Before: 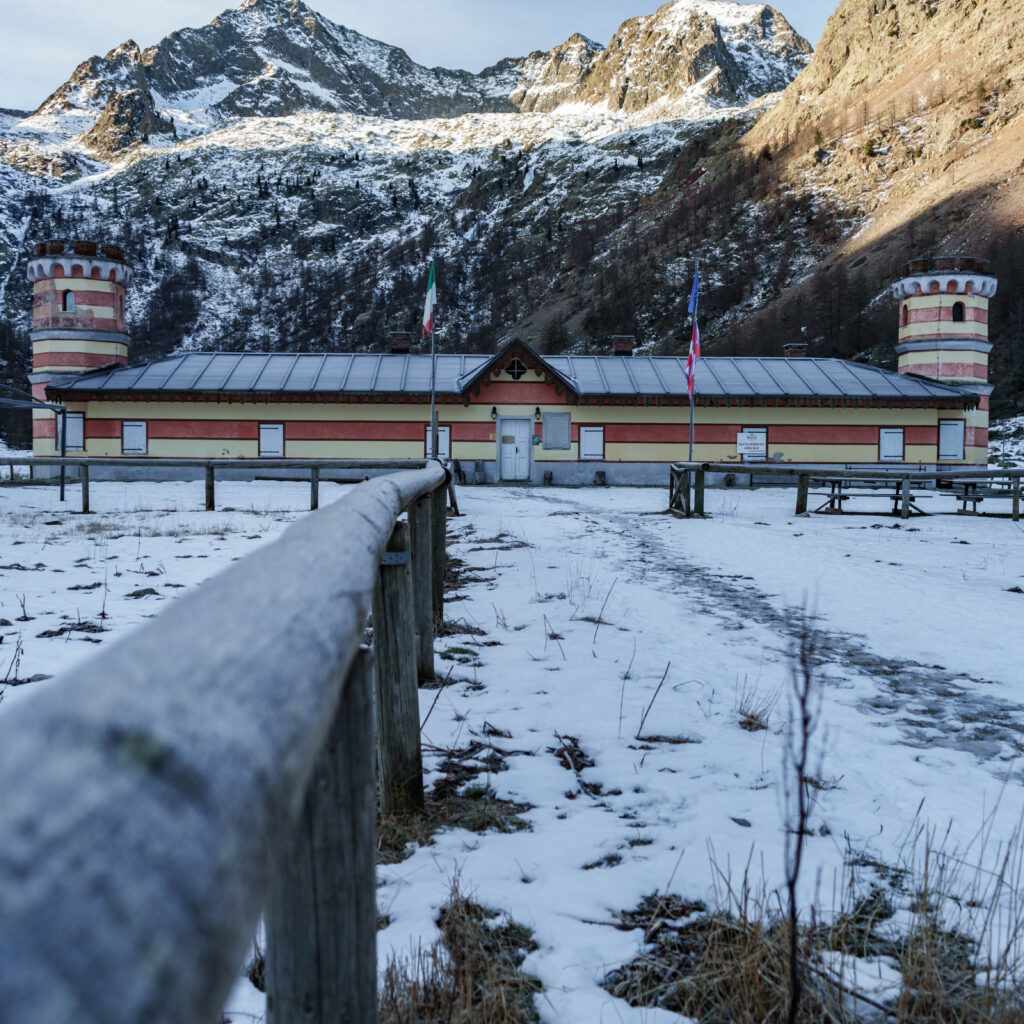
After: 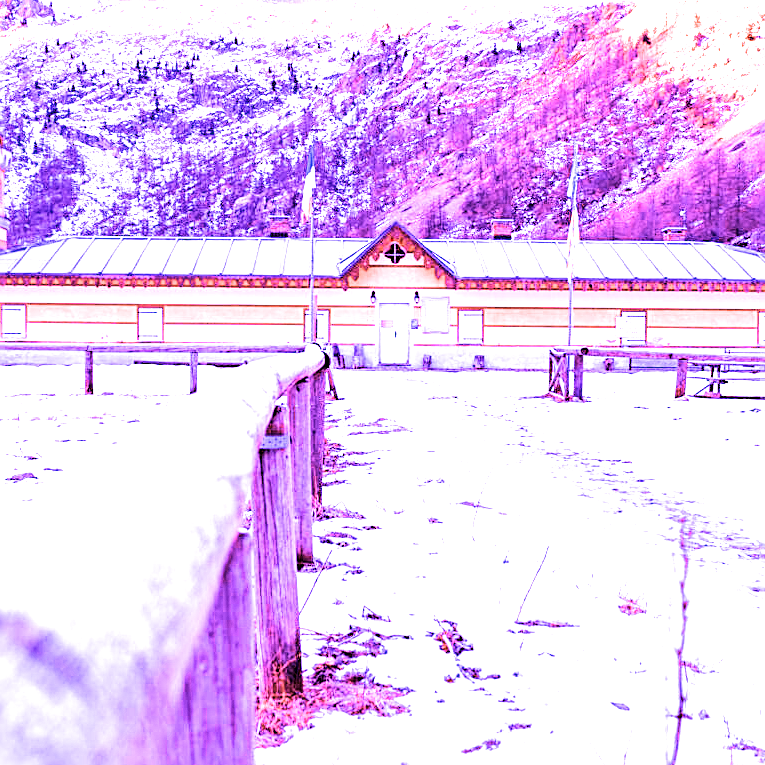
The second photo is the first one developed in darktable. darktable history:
crop and rotate: left 11.831%, top 11.346%, right 13.429%, bottom 13.899%
local contrast: highlights 100%, shadows 100%, detail 120%, midtone range 0.2
white balance: red 8, blue 8
contrast brightness saturation: contrast 0.2, brightness 0.16, saturation 0.22
filmic rgb: black relative exposure -7.65 EV, white relative exposure 4.56 EV, hardness 3.61
sharpen: on, module defaults
color zones: curves: ch0 [(0, 0.5) (0.125, 0.4) (0.25, 0.5) (0.375, 0.4) (0.5, 0.4) (0.625, 0.35) (0.75, 0.35) (0.875, 0.5)]; ch1 [(0, 0.35) (0.125, 0.45) (0.25, 0.35) (0.375, 0.35) (0.5, 0.35) (0.625, 0.35) (0.75, 0.45) (0.875, 0.35)]; ch2 [(0, 0.6) (0.125, 0.5) (0.25, 0.5) (0.375, 0.6) (0.5, 0.6) (0.625, 0.5) (0.75, 0.5) (0.875, 0.5)]
